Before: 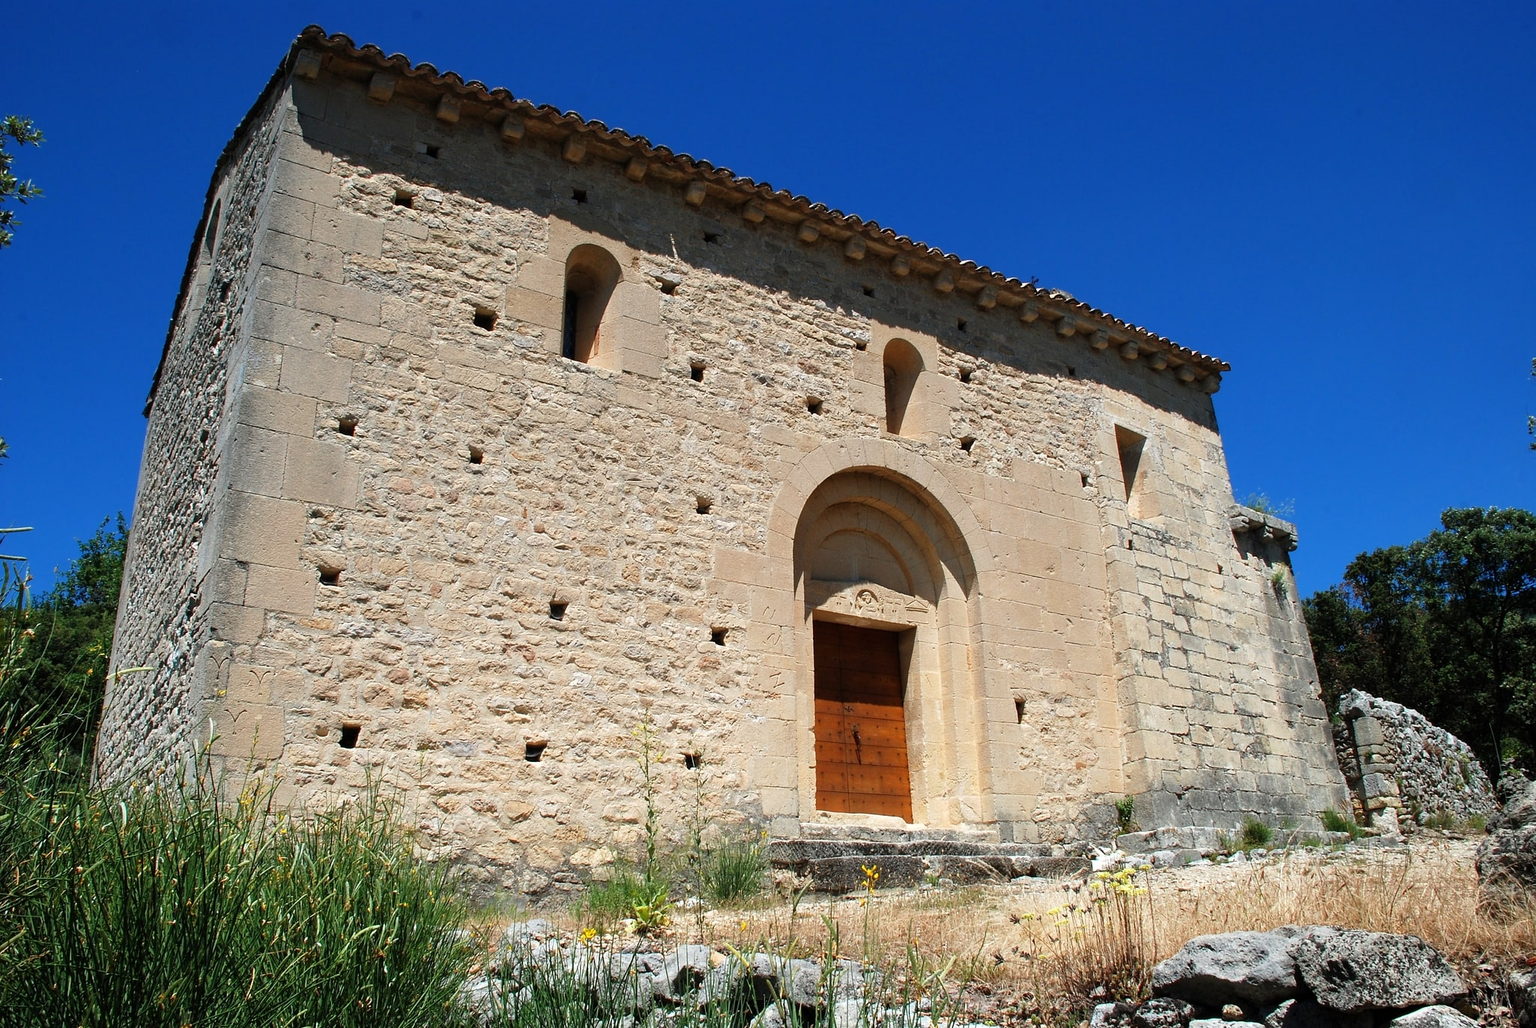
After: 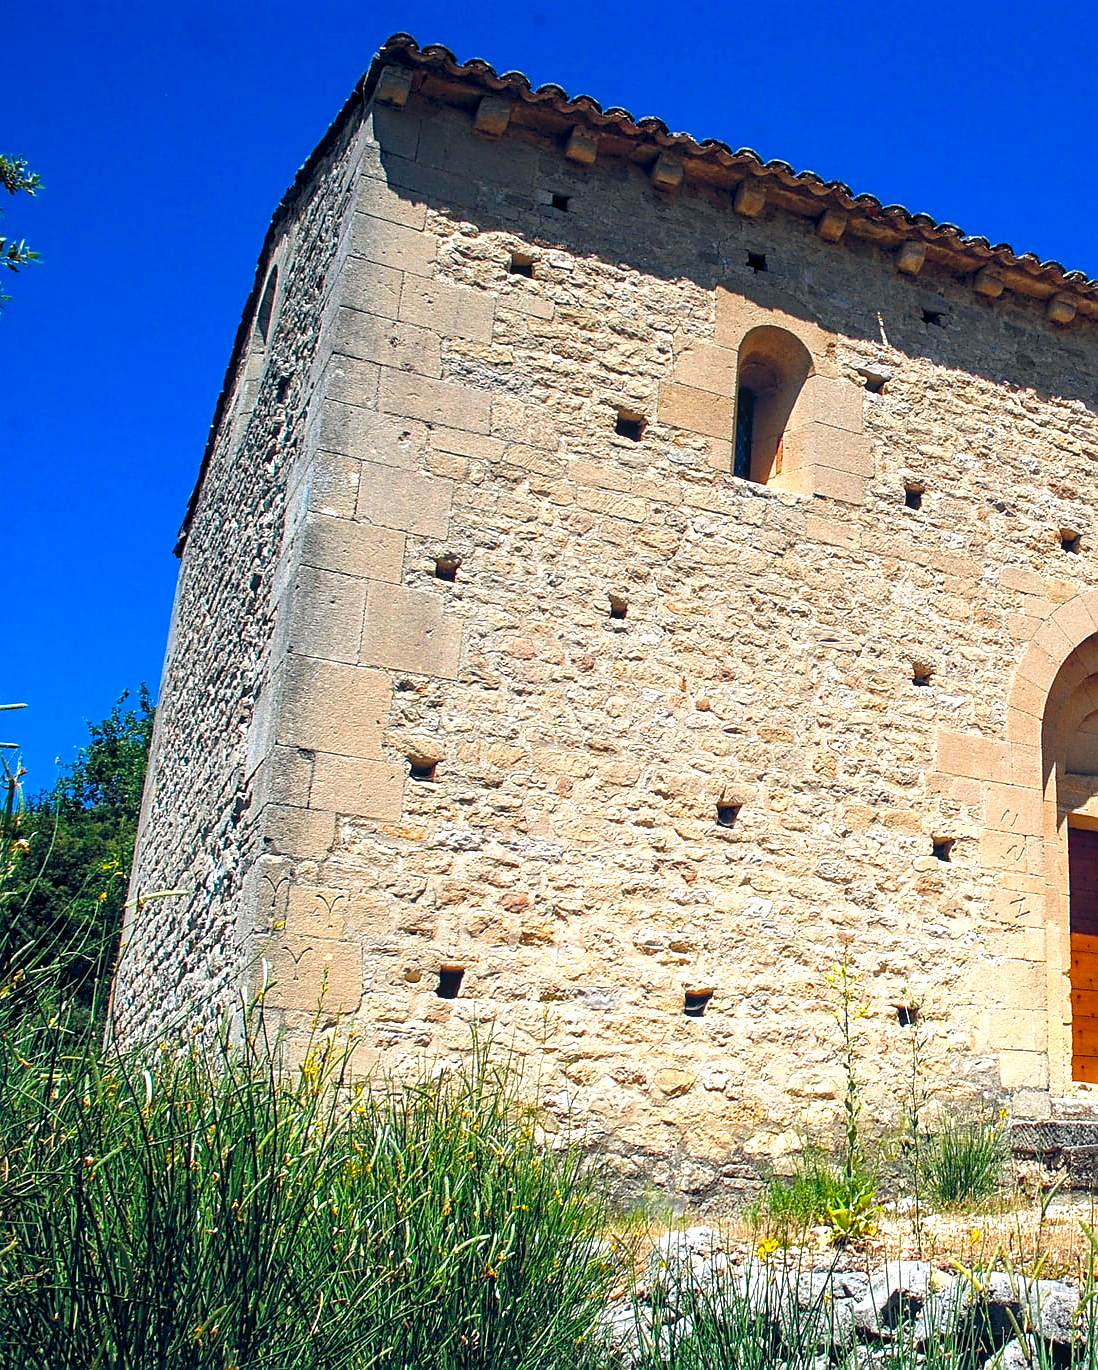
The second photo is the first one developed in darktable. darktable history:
exposure: exposure 0.653 EV, compensate exposure bias true, compensate highlight preservation false
color balance rgb: shadows lift › hue 85.5°, highlights gain › chroma 0.166%, highlights gain › hue 331.88°, global offset › chroma 0.153%, global offset › hue 253.95°, perceptual saturation grading › global saturation 40.683%
local contrast: on, module defaults
sharpen: on, module defaults
crop: left 0.855%, right 45.572%, bottom 0.083%
